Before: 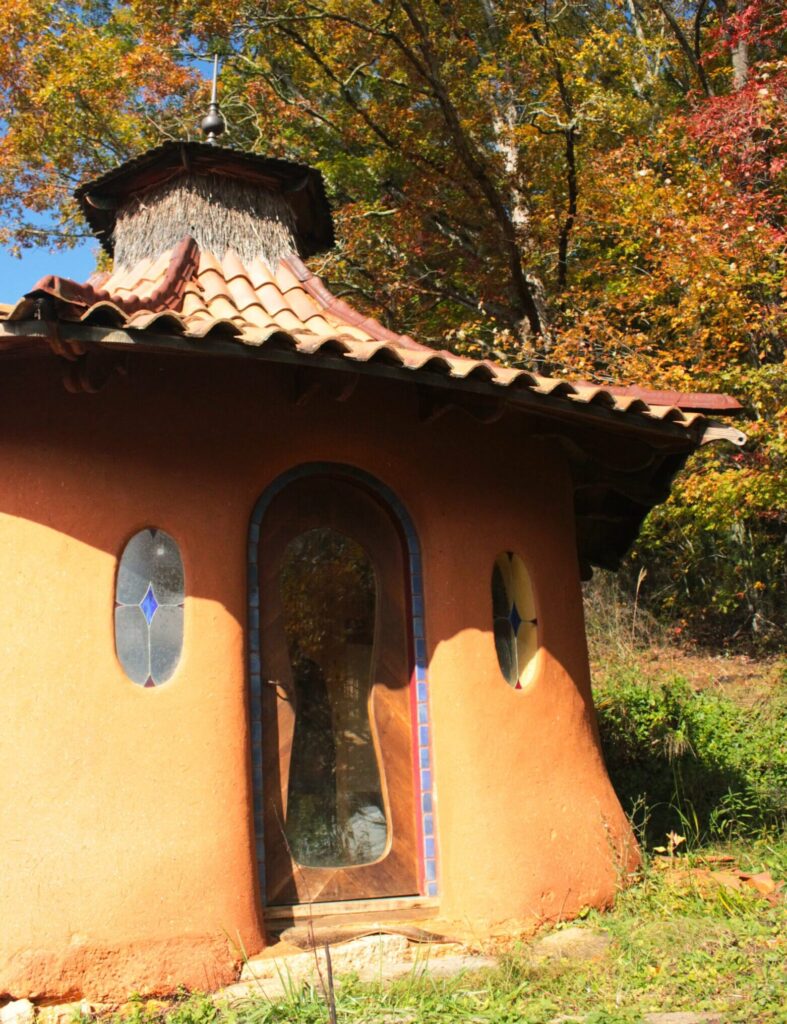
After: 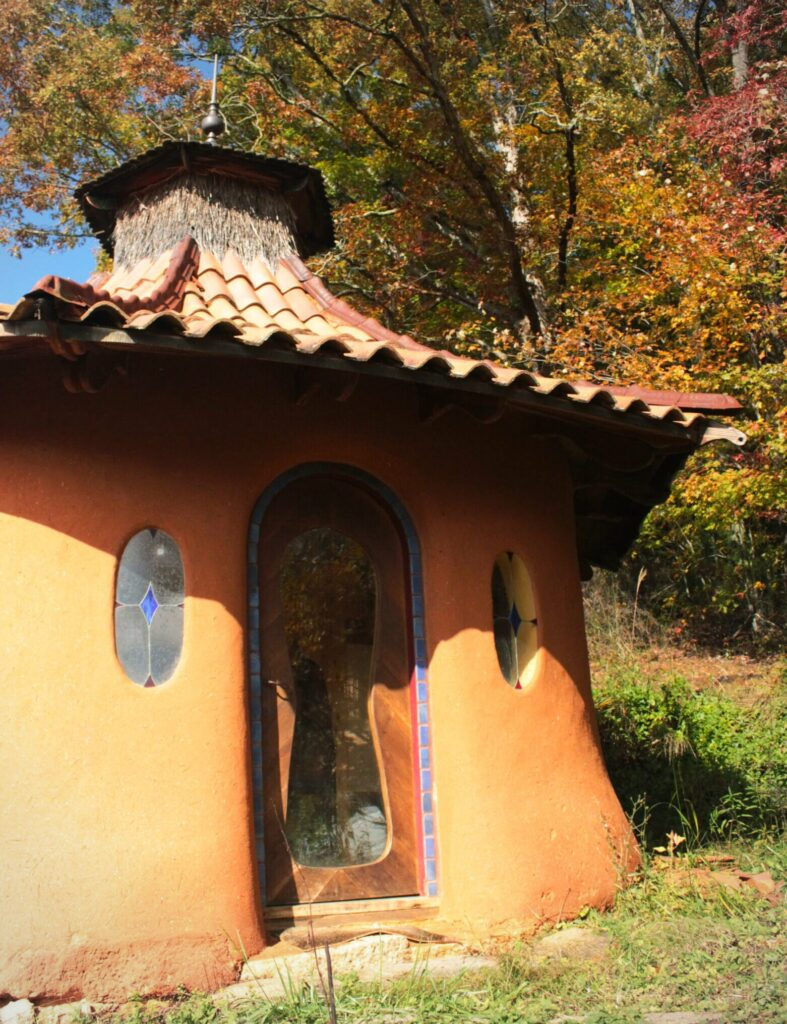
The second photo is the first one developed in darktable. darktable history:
vignetting: fall-off radius 61.12%, brightness -0.339, unbound false
